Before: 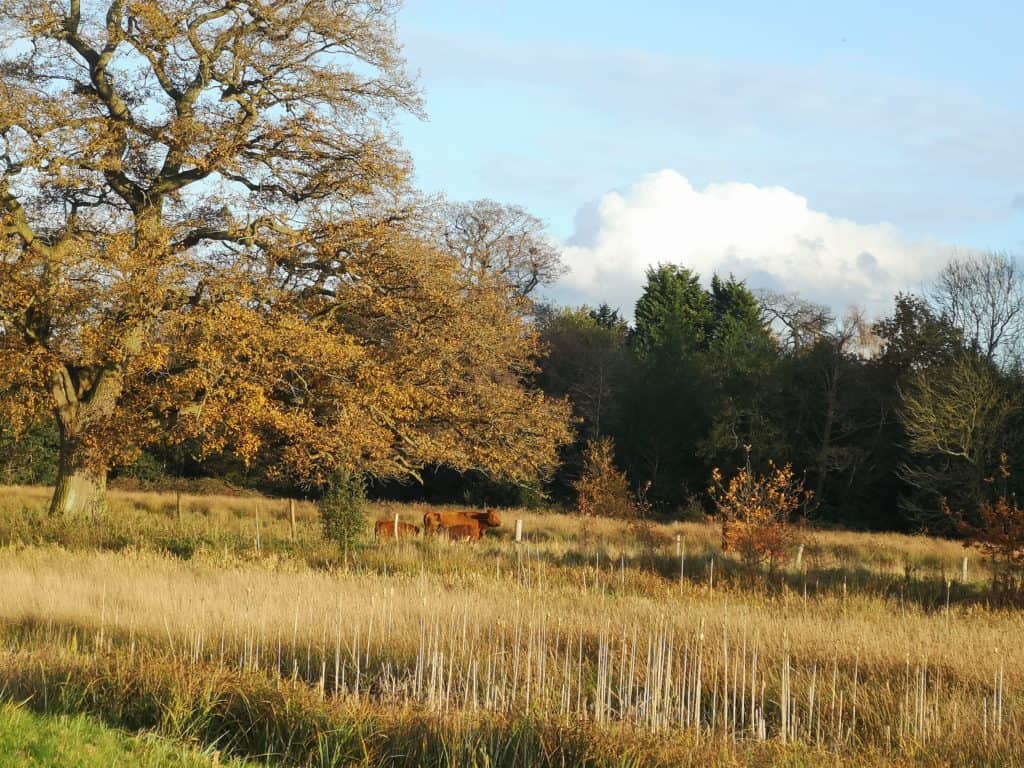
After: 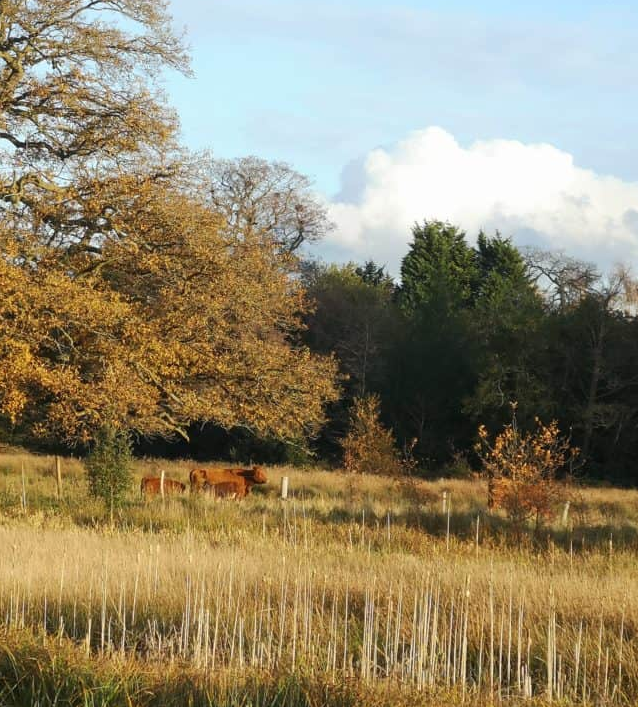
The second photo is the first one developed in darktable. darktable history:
tone equalizer: on, module defaults
crop and rotate: left 22.918%, top 5.629%, right 14.711%, bottom 2.247%
